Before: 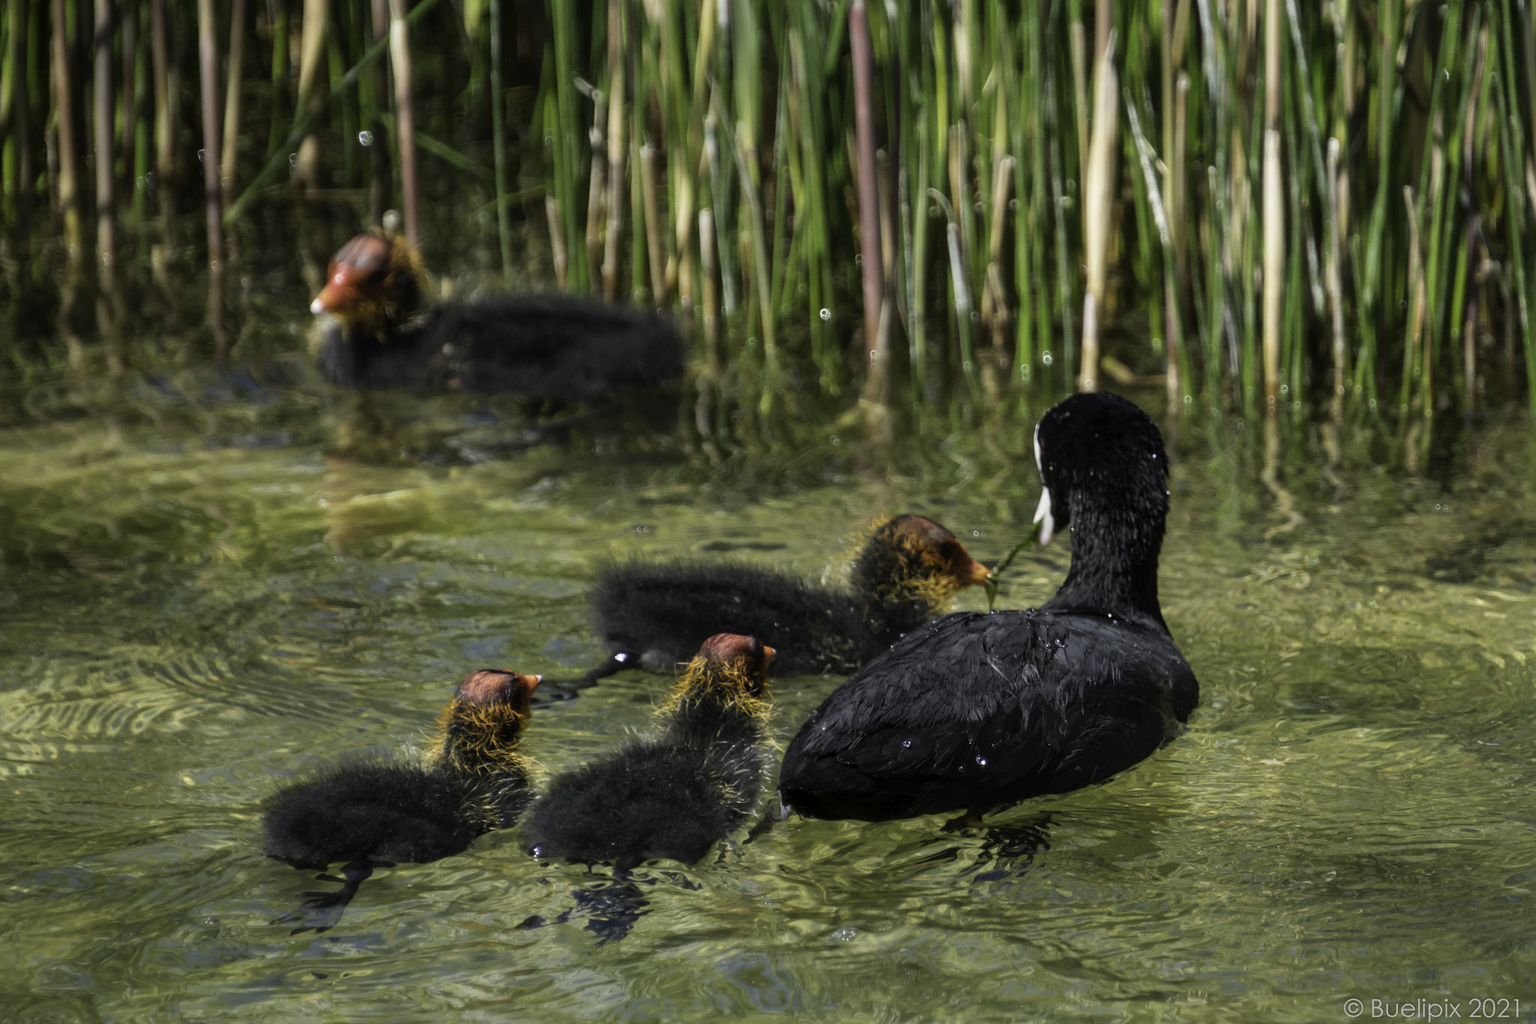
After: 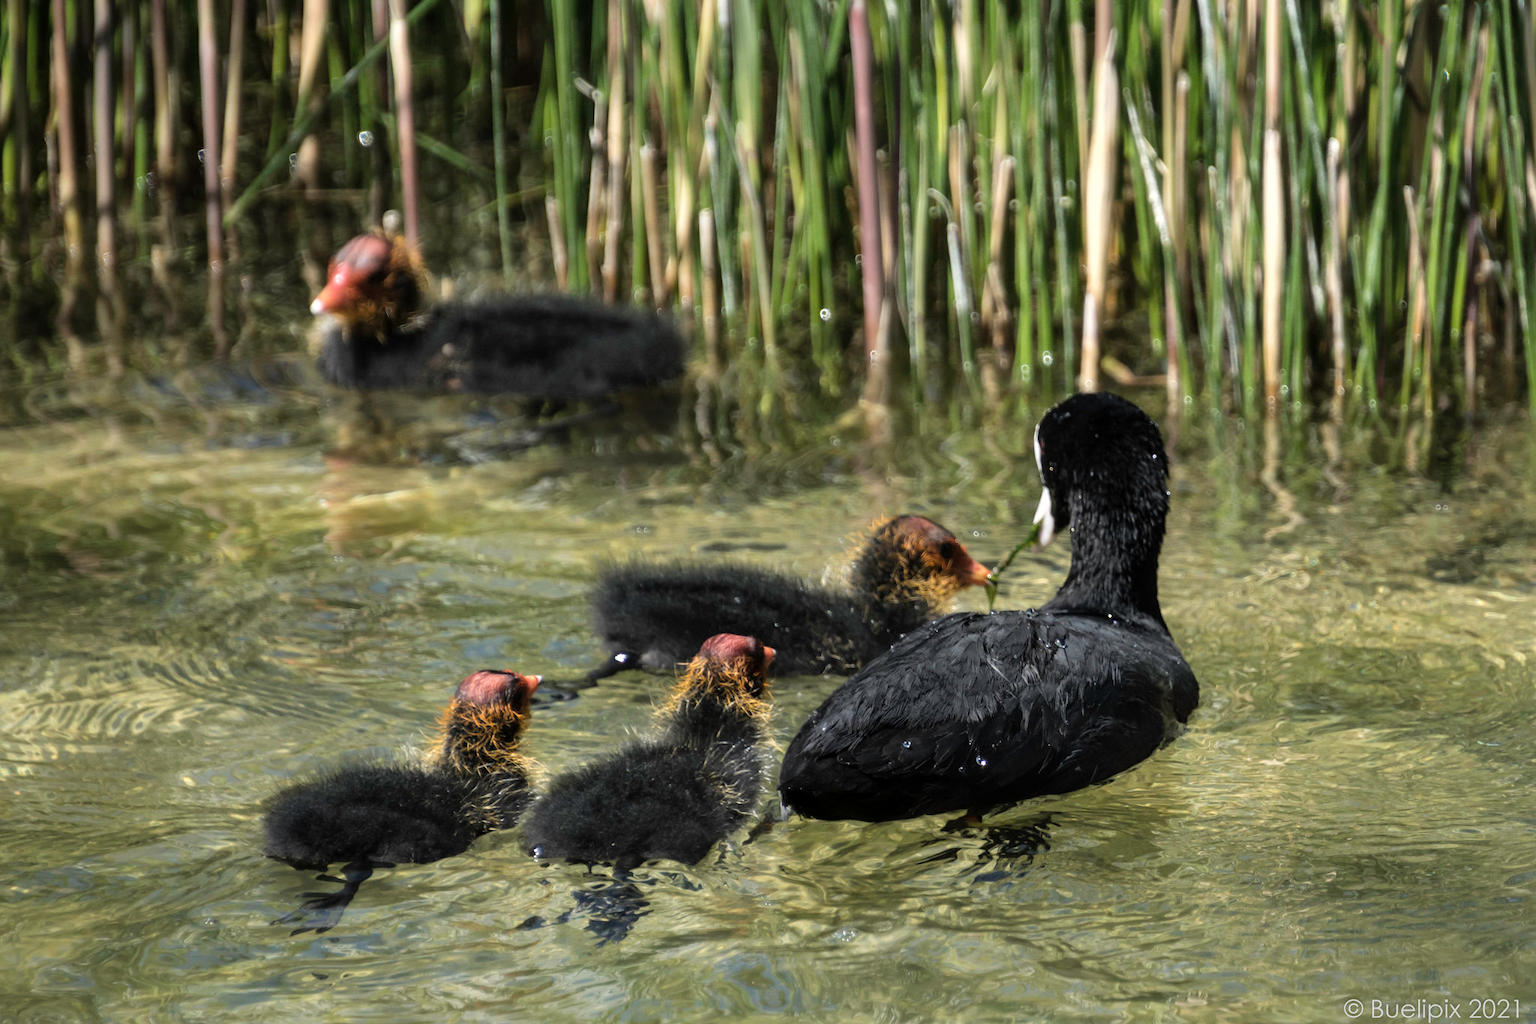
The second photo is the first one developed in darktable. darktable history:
shadows and highlights: radius 106.52, shadows 23.9, highlights -59.23, low approximation 0.01, soften with gaussian
color correction: highlights b* -0.02, saturation 0.787
tone equalizer: -8 EV -0.418 EV, -7 EV -0.378 EV, -6 EV -0.363 EV, -5 EV -0.201 EV, -3 EV 0.243 EV, -2 EV 0.351 EV, -1 EV 0.384 EV, +0 EV 0.423 EV, mask exposure compensation -0.511 EV
